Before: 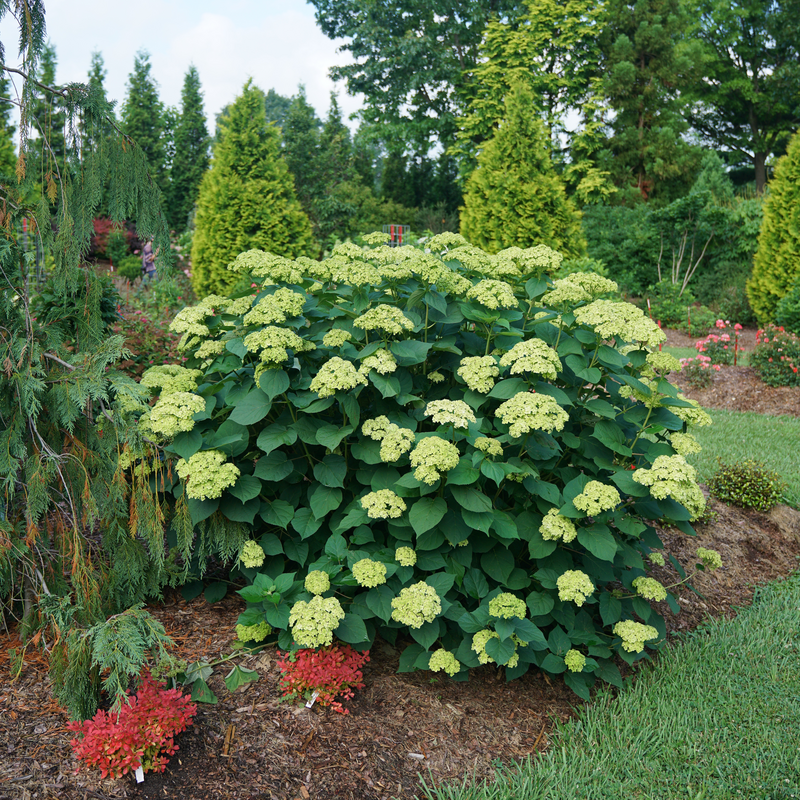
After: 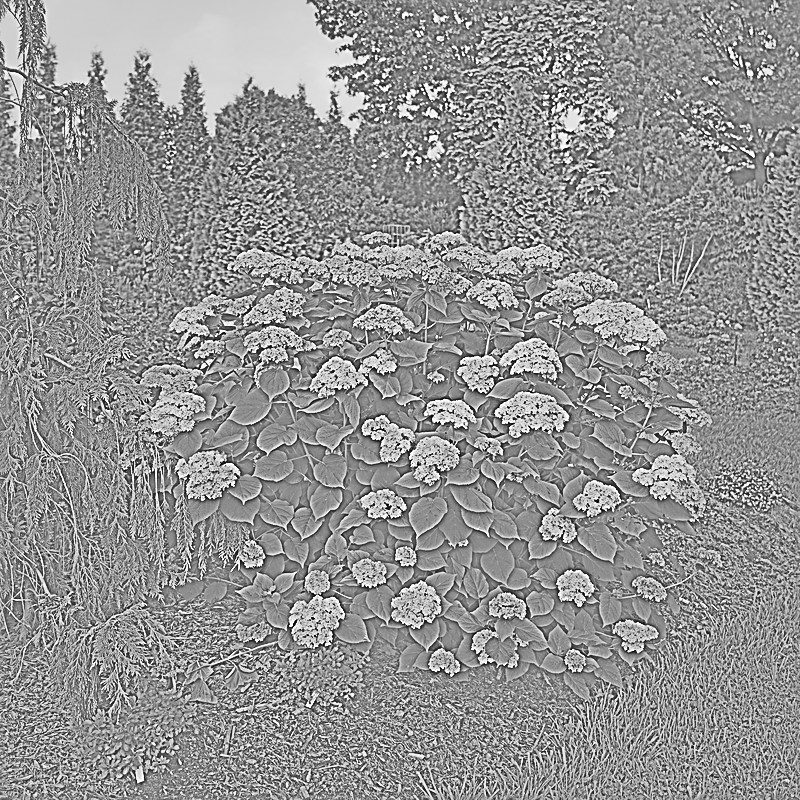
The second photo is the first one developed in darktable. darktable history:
contrast brightness saturation: contrast 0.93, brightness 0.2
exposure: exposure 1 EV, compensate highlight preservation false
highpass: sharpness 5.84%, contrast boost 8.44%
white balance: red 0.926, green 1.003, blue 1.133
sharpen: on, module defaults
local contrast: mode bilateral grid, contrast 100, coarseness 100, detail 165%, midtone range 0.2
shadows and highlights: low approximation 0.01, soften with gaussian
